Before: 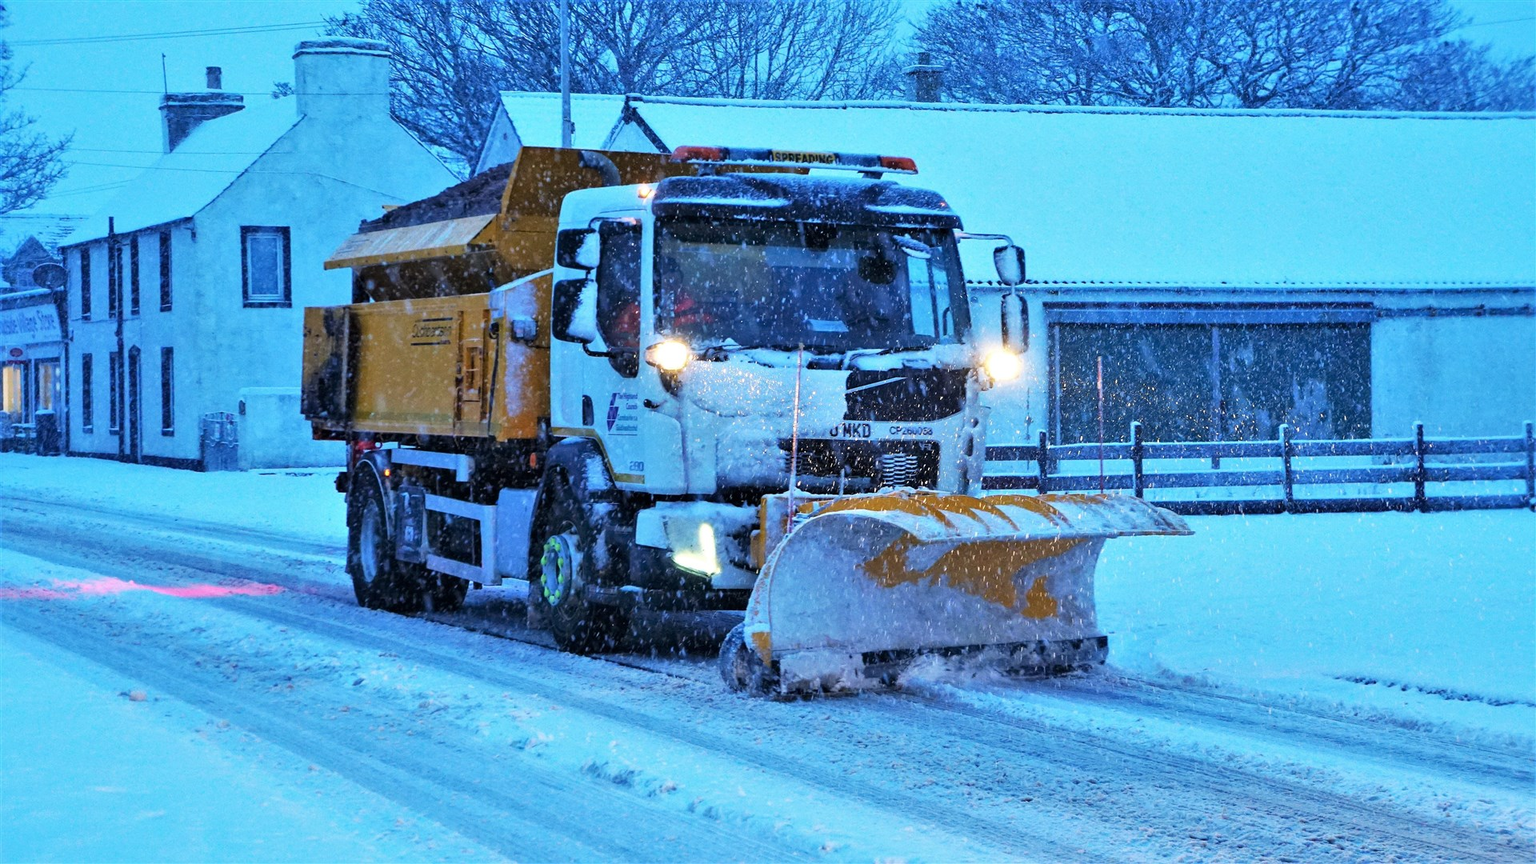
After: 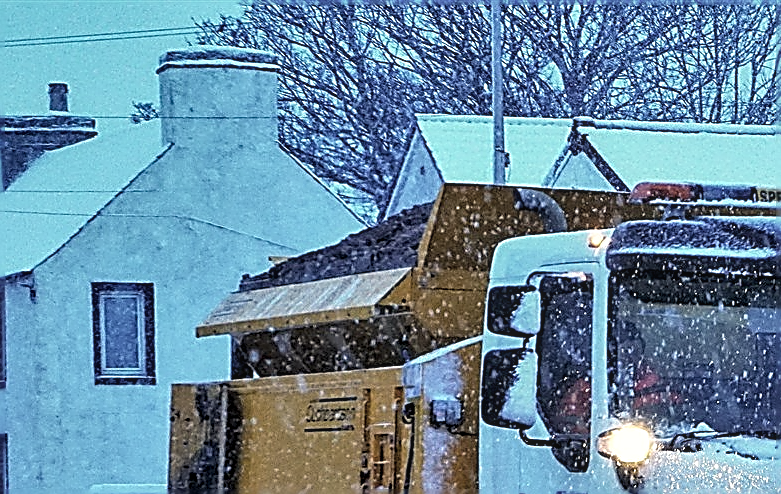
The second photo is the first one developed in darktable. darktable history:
exposure: exposure 0.202 EV, compensate highlight preservation false
crop and rotate: left 10.93%, top 0.077%, right 48.388%, bottom 54.127%
local contrast: on, module defaults
sharpen: amount 1.985
contrast brightness saturation: contrast -0.042, saturation -0.419
shadows and highlights: low approximation 0.01, soften with gaussian
color balance rgb: highlights gain › chroma 2.976%, highlights gain › hue 78.45°, perceptual saturation grading › global saturation 24.958%
